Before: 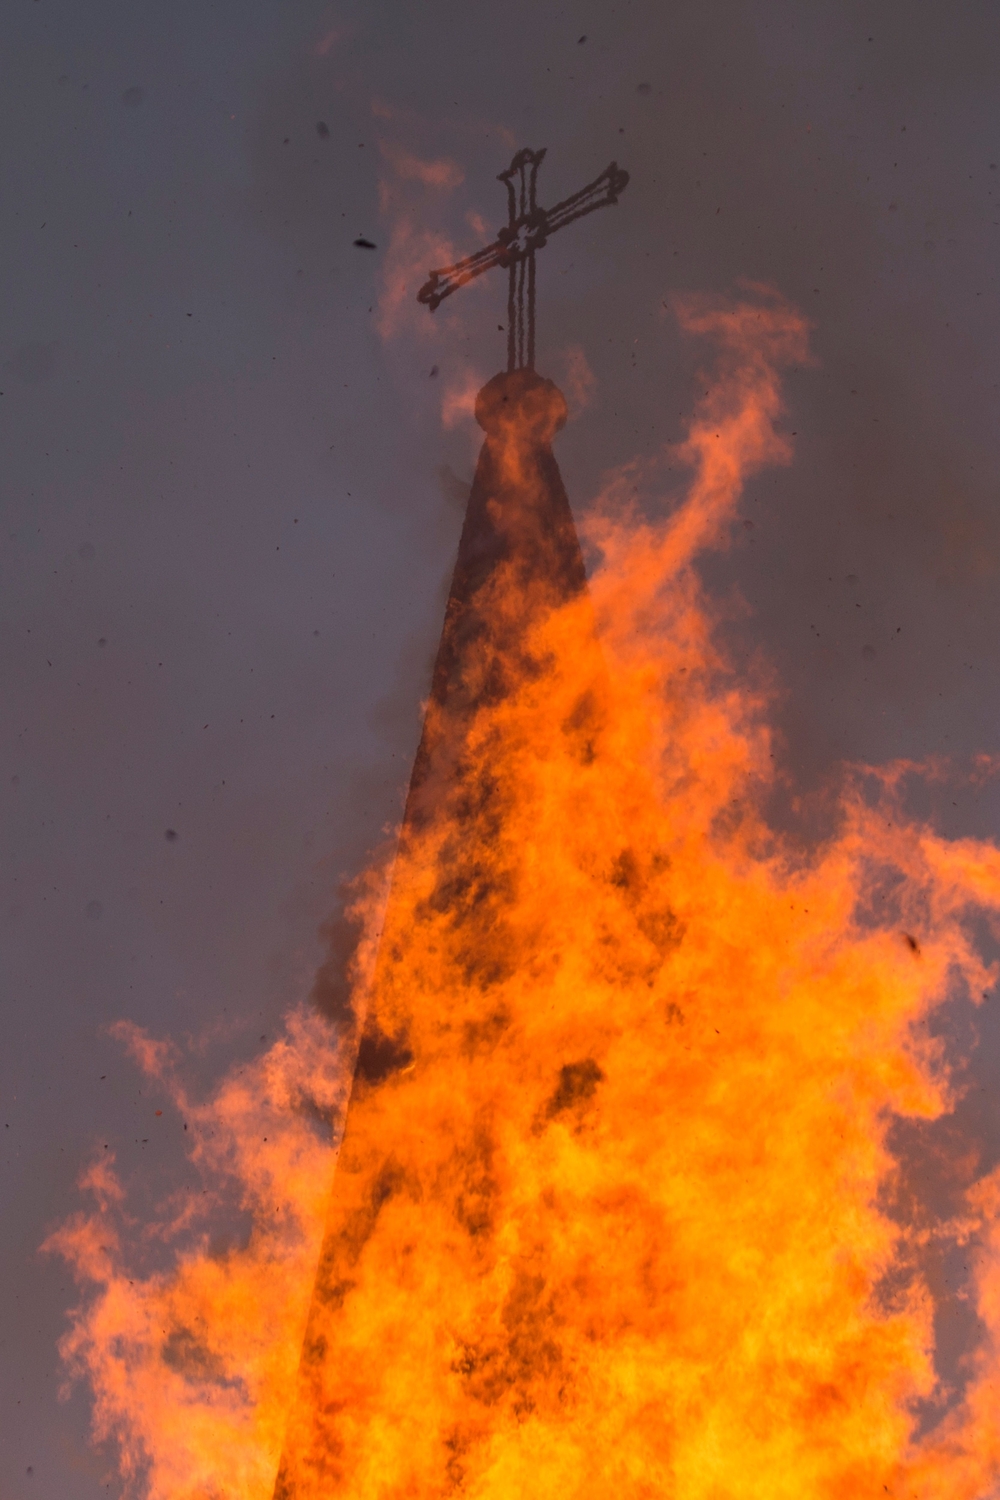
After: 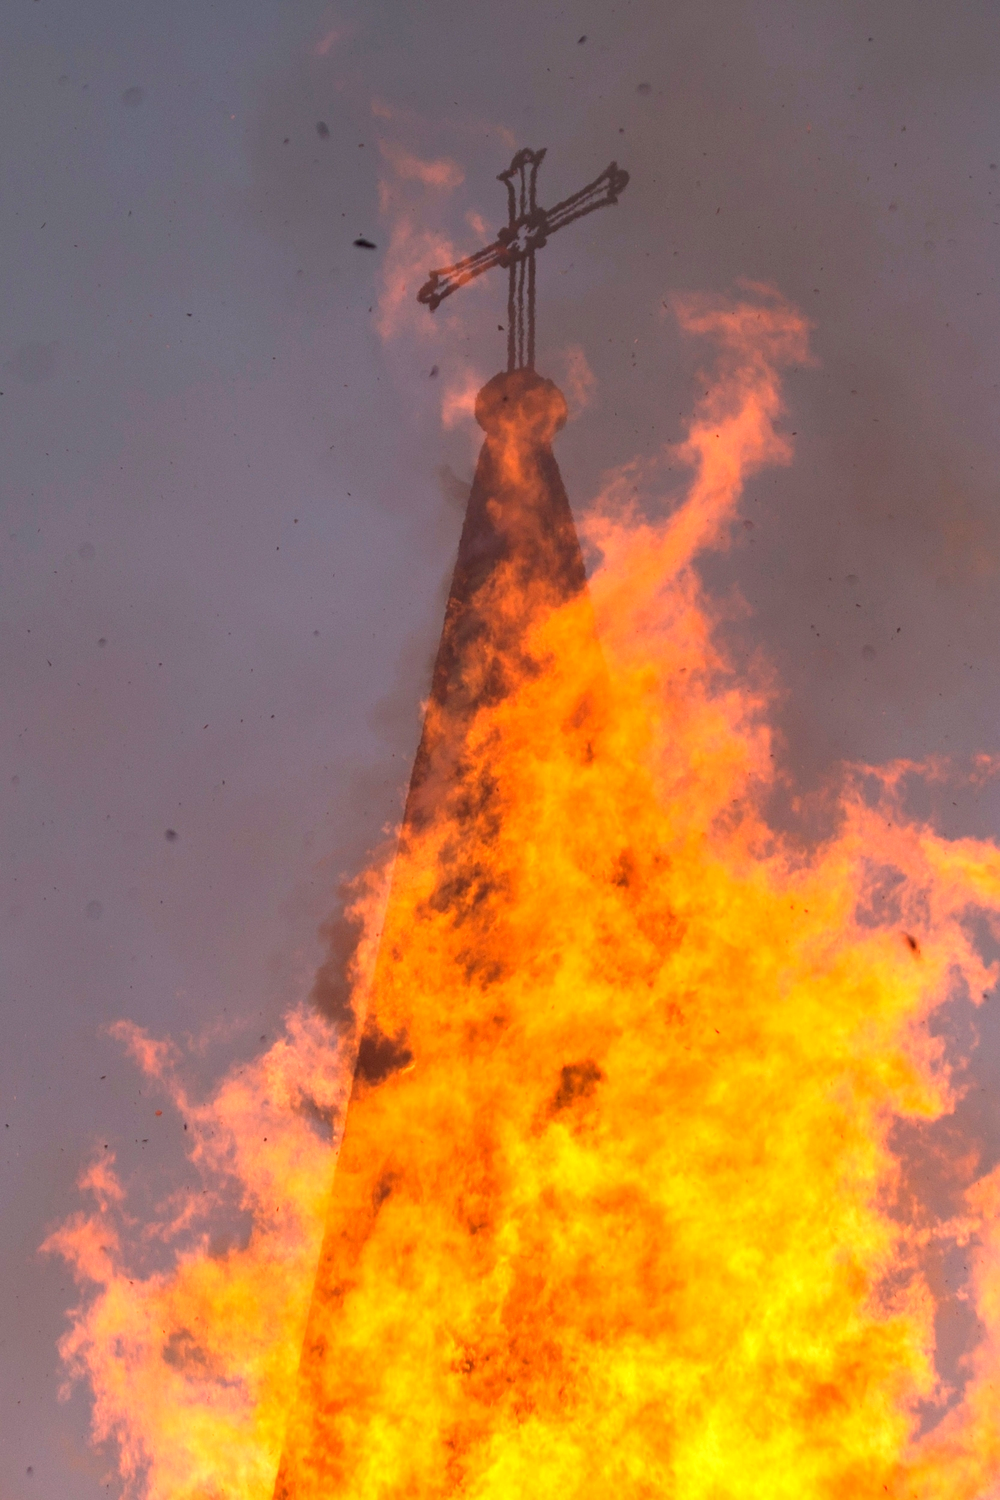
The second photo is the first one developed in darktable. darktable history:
exposure: exposure 0.95 EV, compensate highlight preservation false
color balance: mode lift, gamma, gain (sRGB), lift [0.97, 1, 1, 1], gamma [1.03, 1, 1, 1]
